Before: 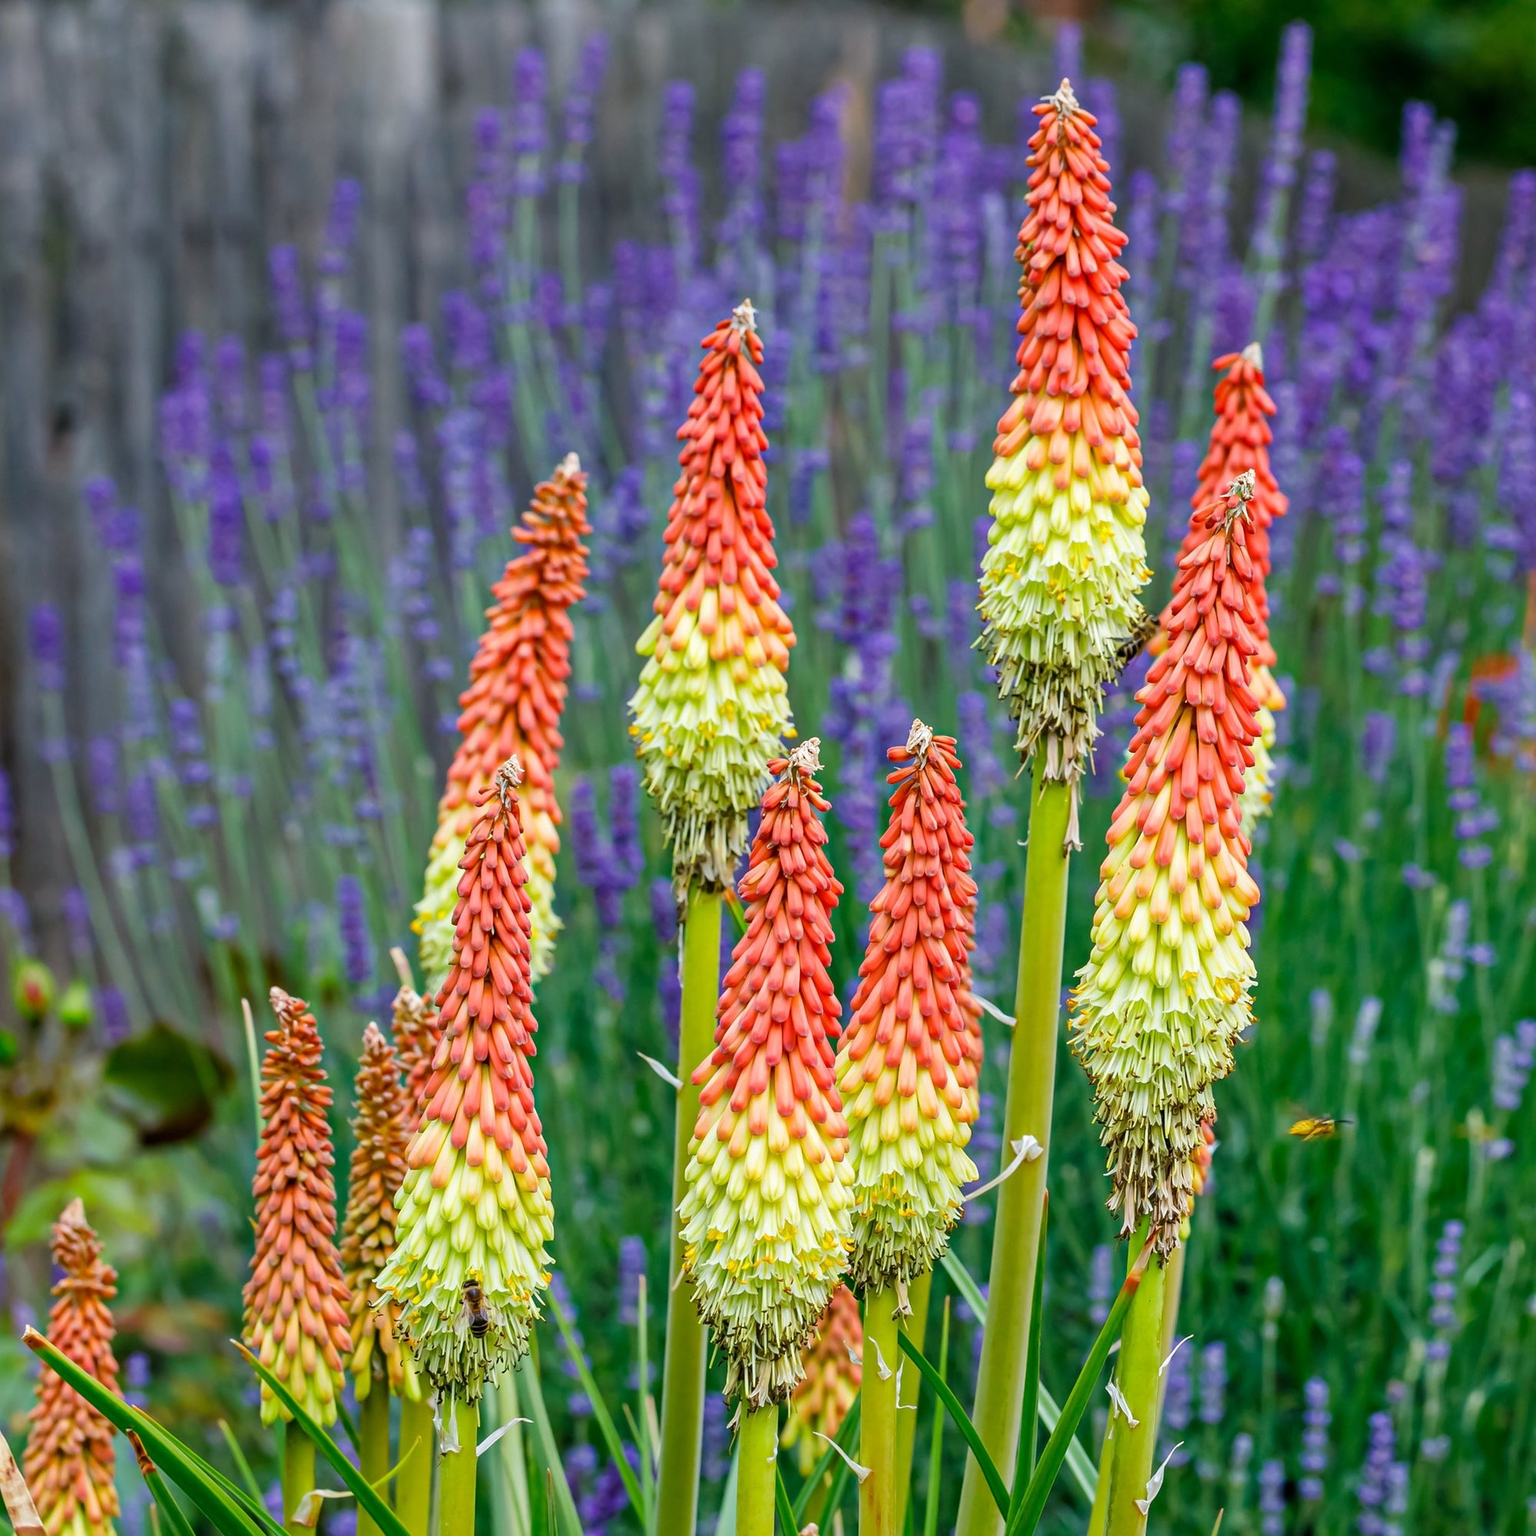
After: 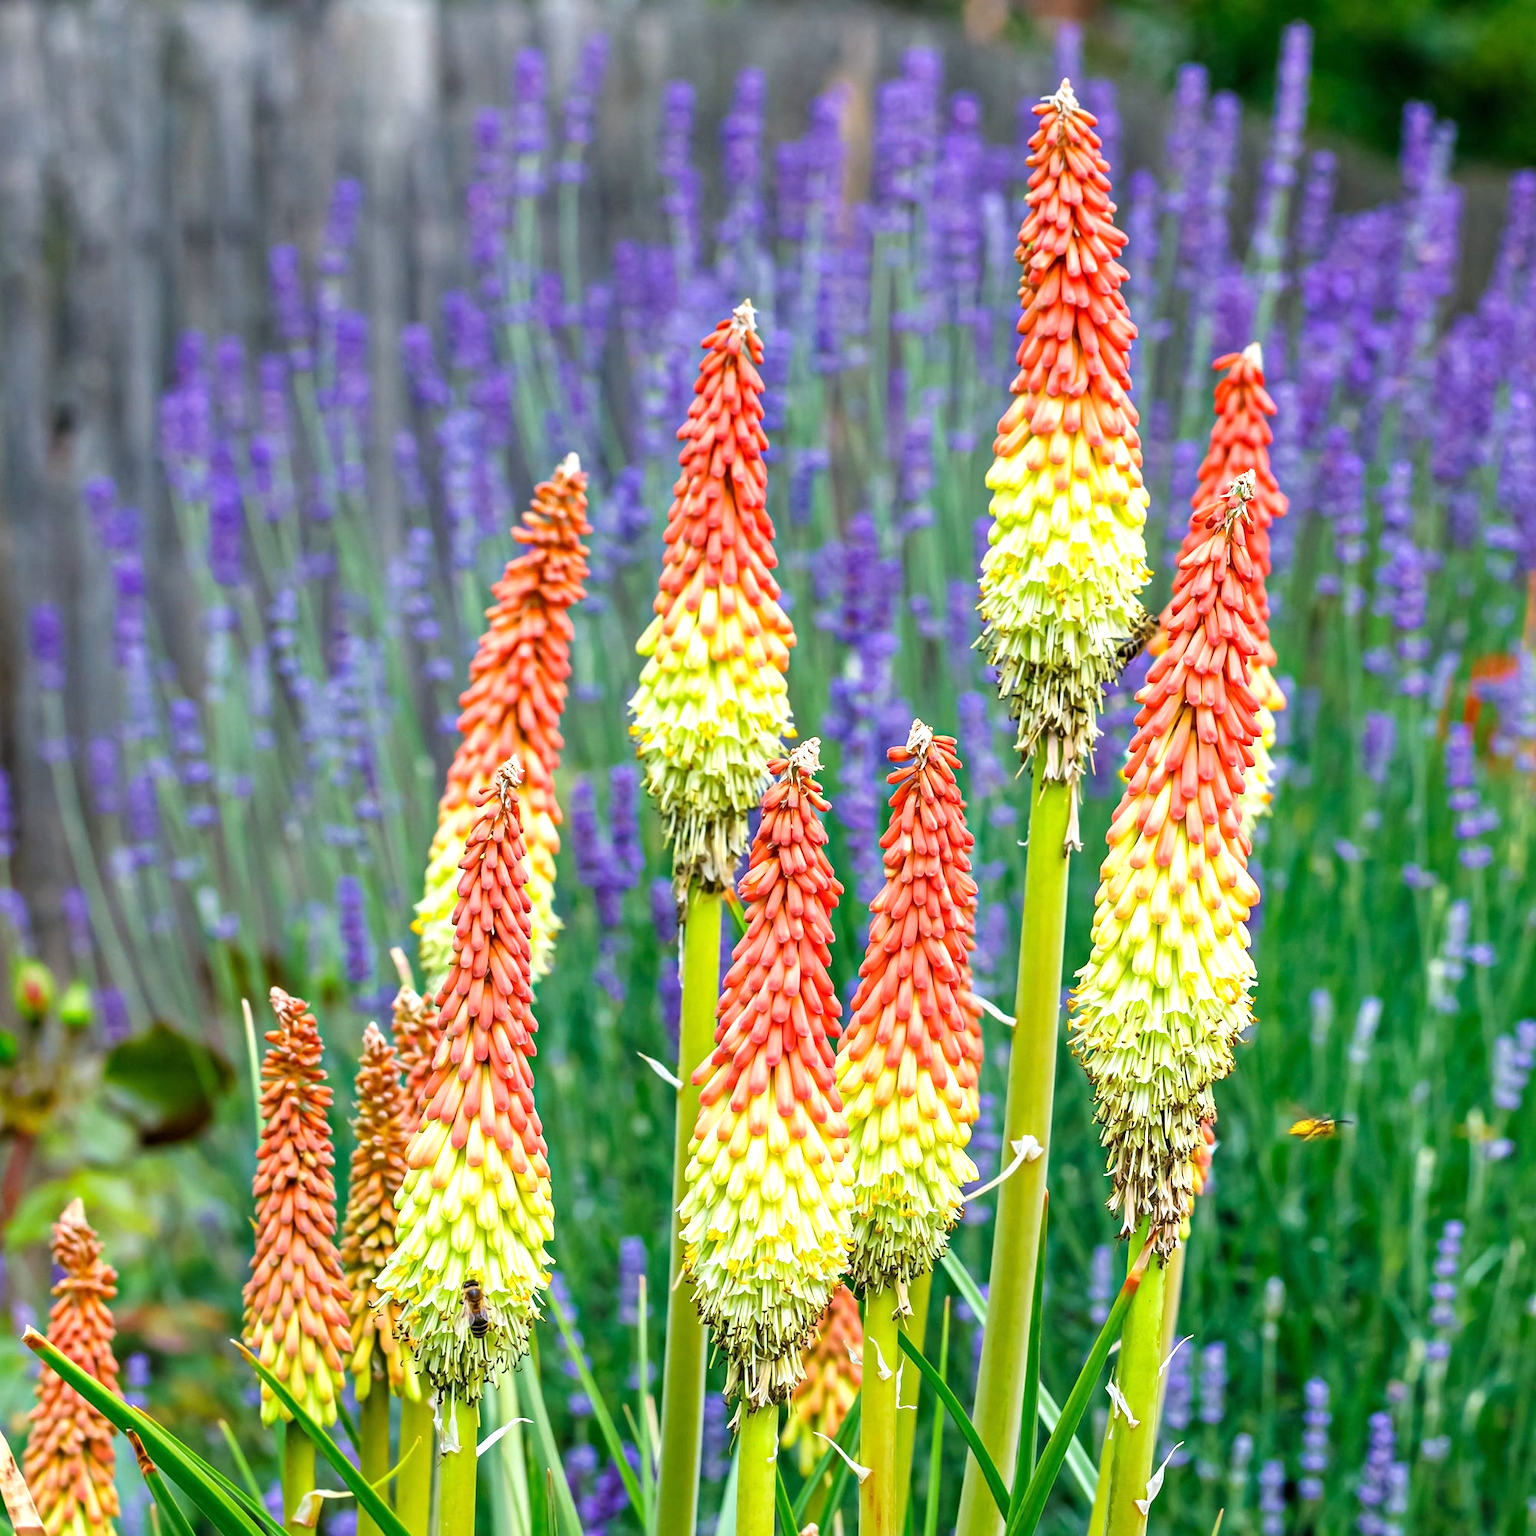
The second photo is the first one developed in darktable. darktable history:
exposure: exposure 0.668 EV, compensate highlight preservation false
